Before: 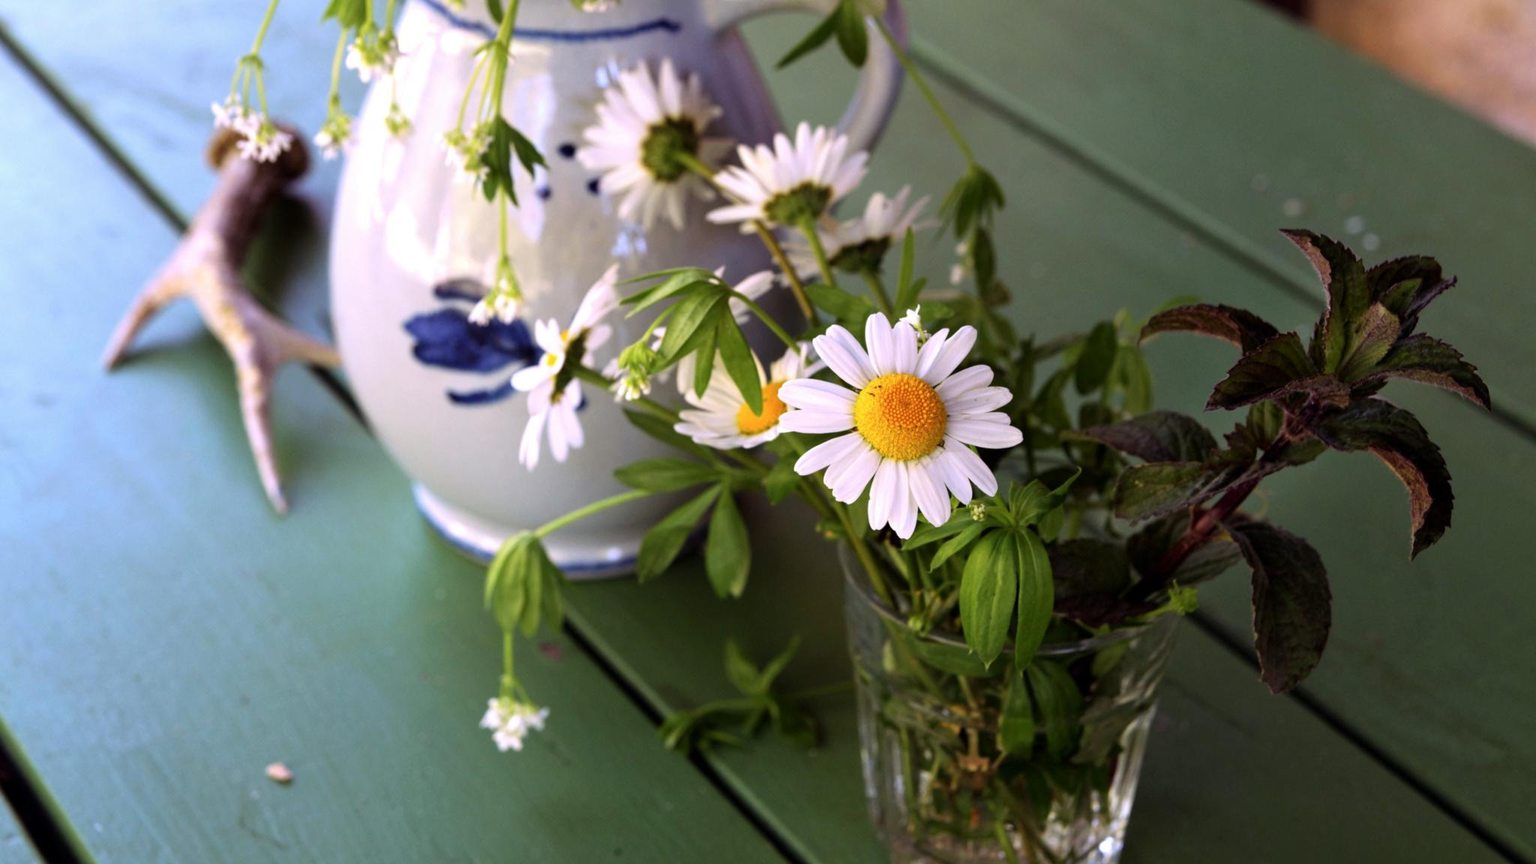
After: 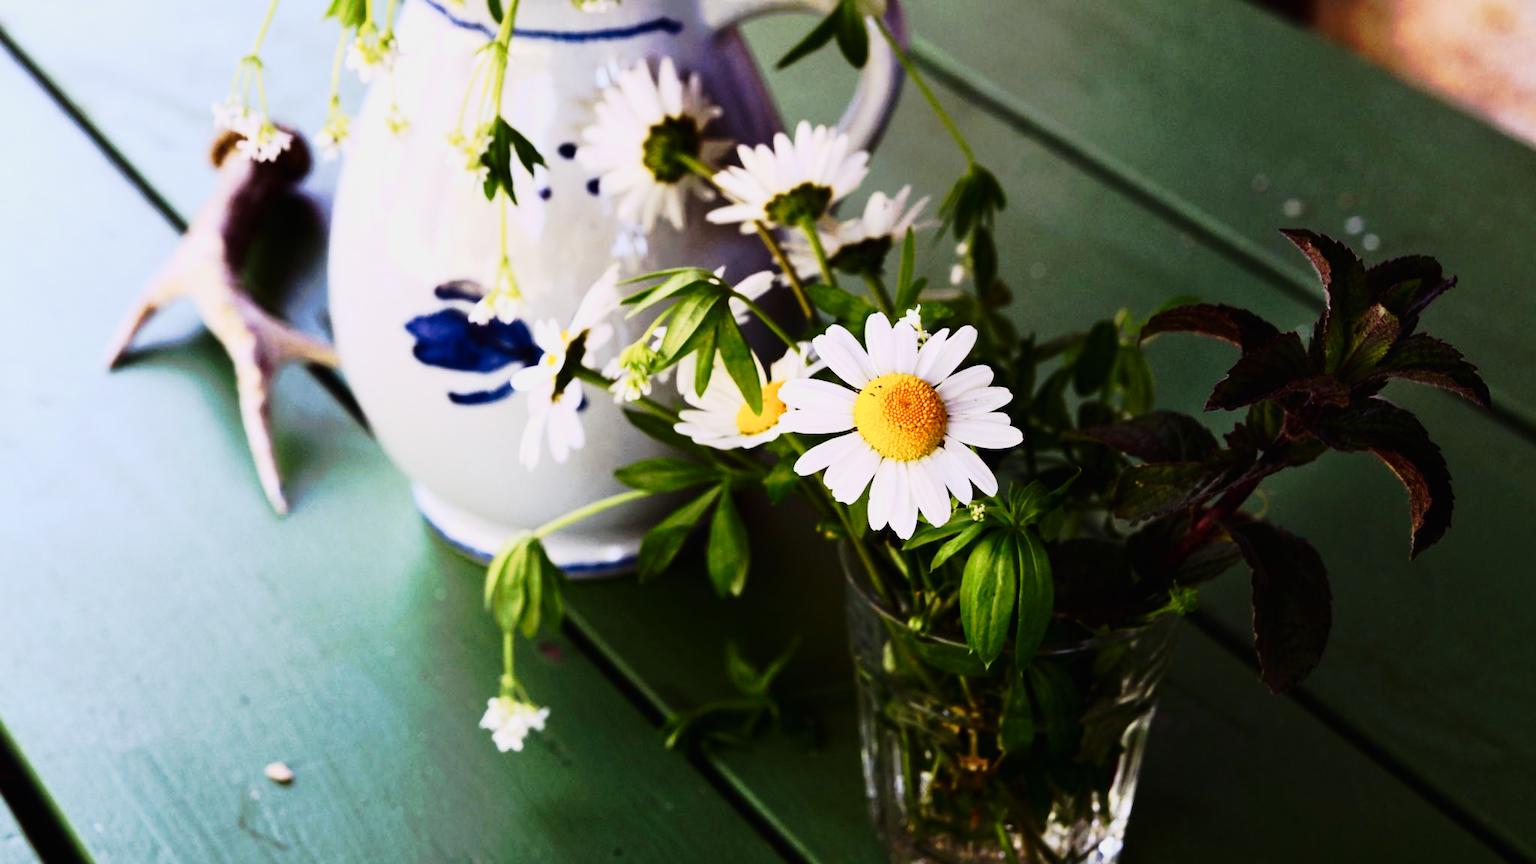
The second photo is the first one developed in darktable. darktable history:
tone curve: curves: ch0 [(0, 0.008) (0.081, 0.044) (0.177, 0.123) (0.283, 0.253) (0.416, 0.449) (0.495, 0.524) (0.661, 0.756) (0.796, 0.859) (1, 0.951)]; ch1 [(0, 0) (0.161, 0.092) (0.35, 0.33) (0.392, 0.392) (0.427, 0.426) (0.479, 0.472) (0.505, 0.5) (0.521, 0.524) (0.567, 0.556) (0.583, 0.588) (0.625, 0.627) (0.678, 0.733) (1, 1)]; ch2 [(0, 0) (0.346, 0.362) (0.404, 0.427) (0.502, 0.499) (0.531, 0.523) (0.544, 0.561) (0.58, 0.59) (0.629, 0.642) (0.717, 0.678) (1, 1)], preserve colors none
contrast brightness saturation: contrast 0.299
